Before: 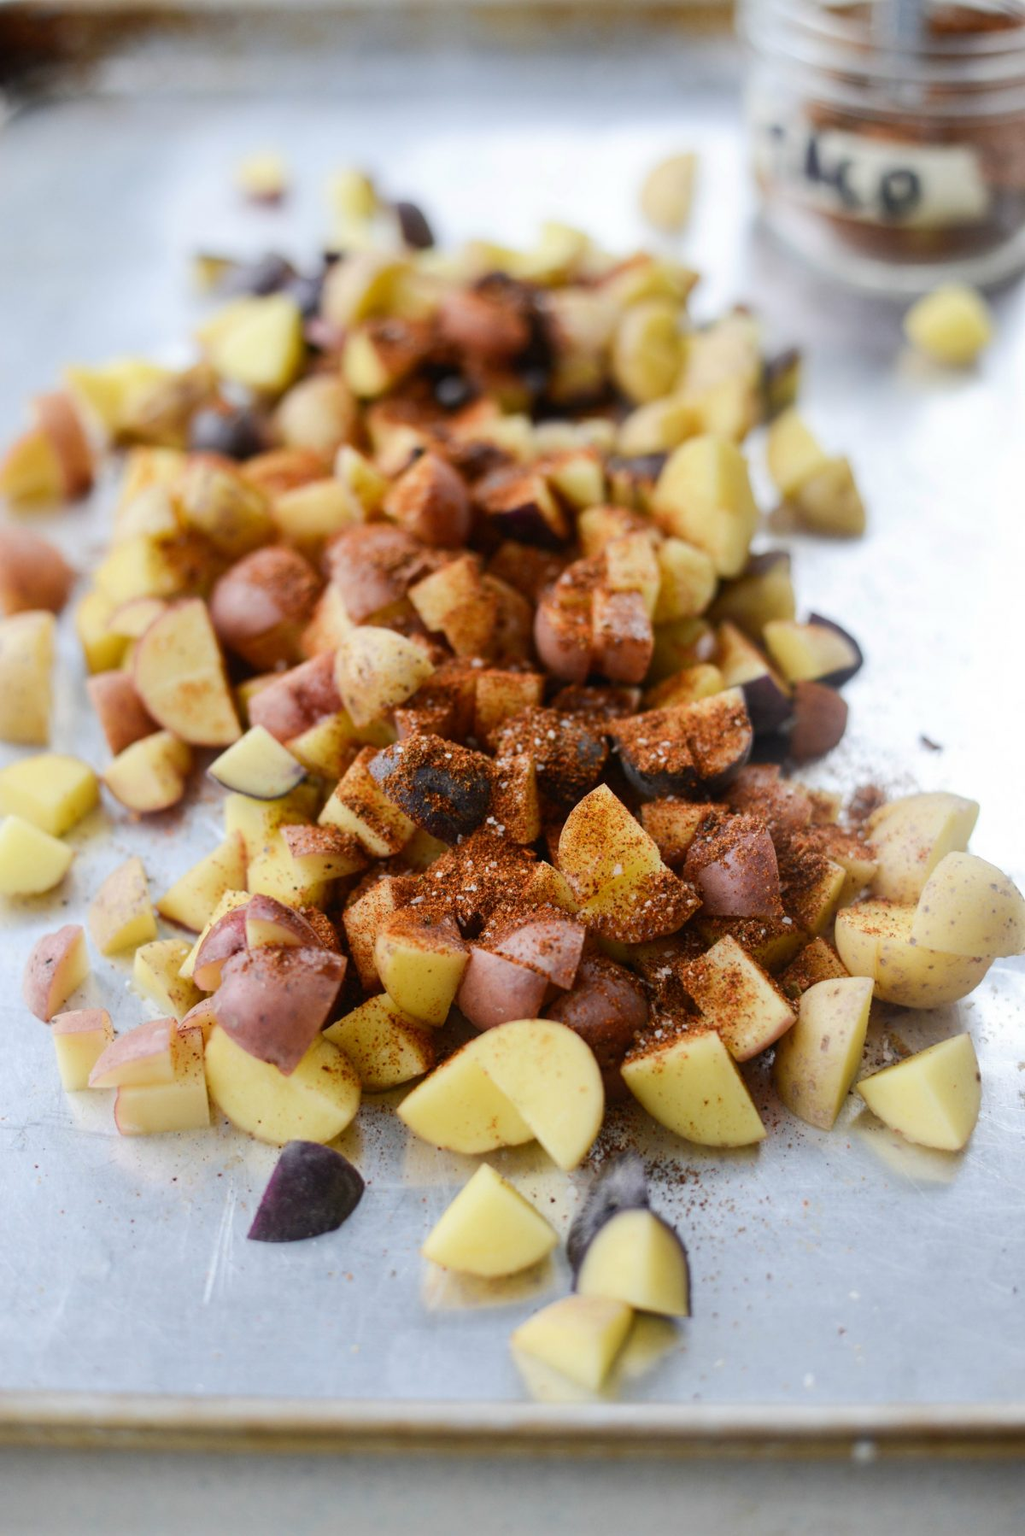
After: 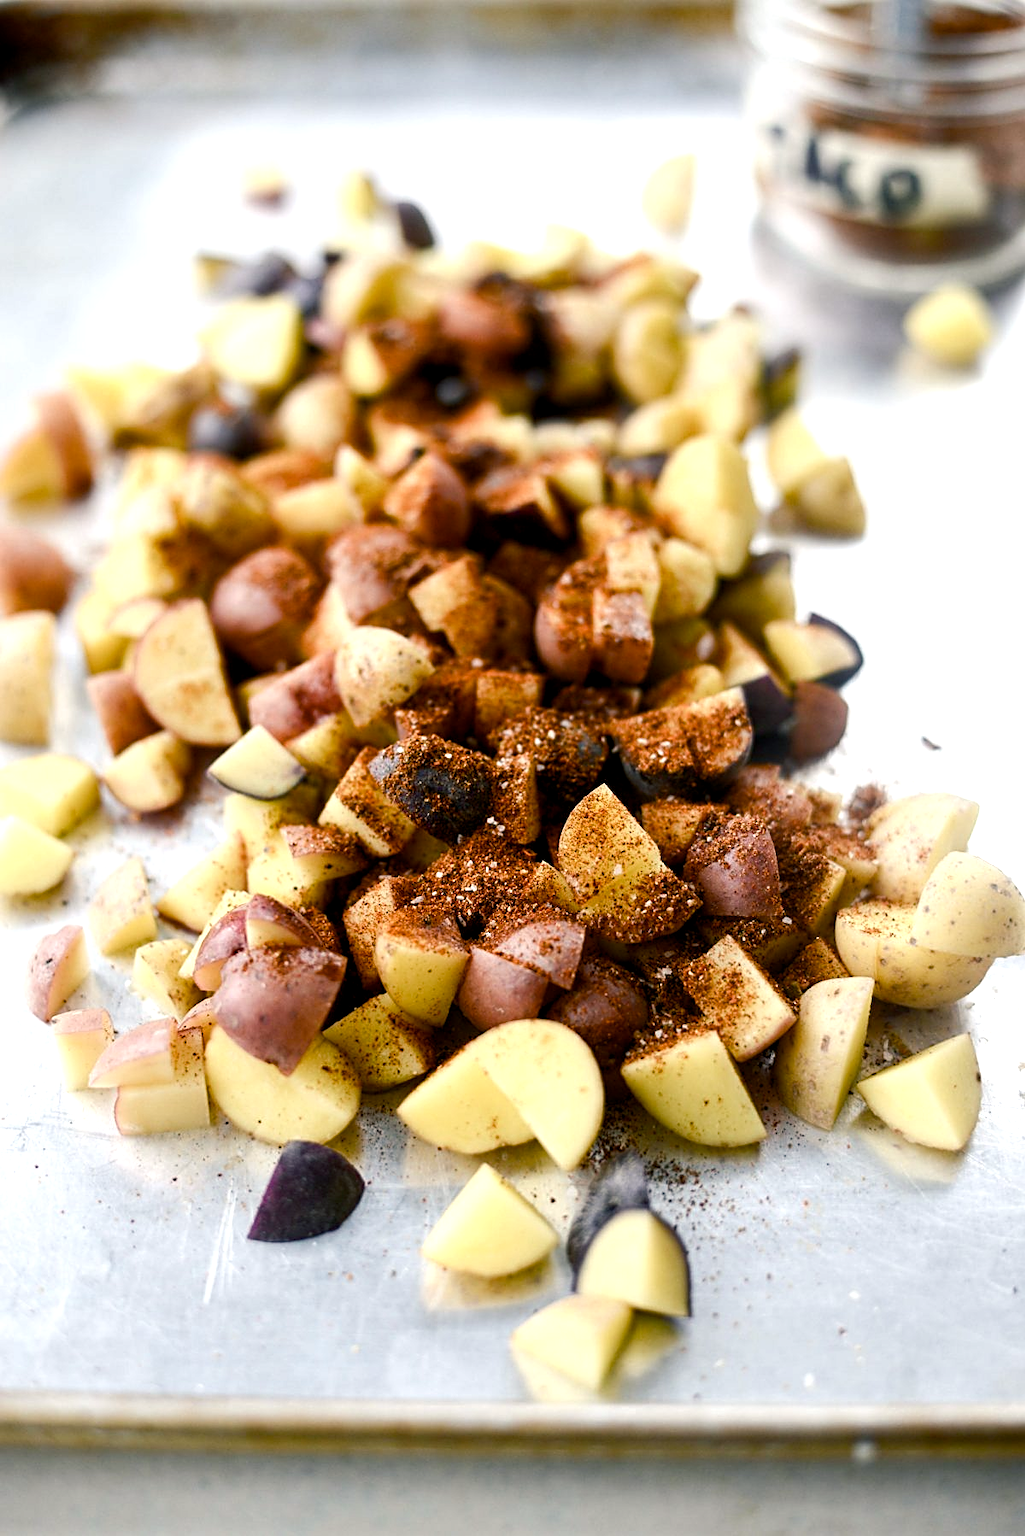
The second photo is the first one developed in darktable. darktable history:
color balance rgb: shadows lift › chroma 2.79%, shadows lift › hue 190.66°, power › hue 171.85°, highlights gain › chroma 2.16%, highlights gain › hue 75.26°, global offset › luminance -0.51%, perceptual saturation grading › highlights -33.8%, perceptual saturation grading › mid-tones 14.98%, perceptual saturation grading › shadows 48.43%, perceptual brilliance grading › highlights 15.68%, perceptual brilliance grading › mid-tones 6.62%, perceptual brilliance grading › shadows -14.98%, global vibrance 11.32%, contrast 5.05%
sharpen: on, module defaults
